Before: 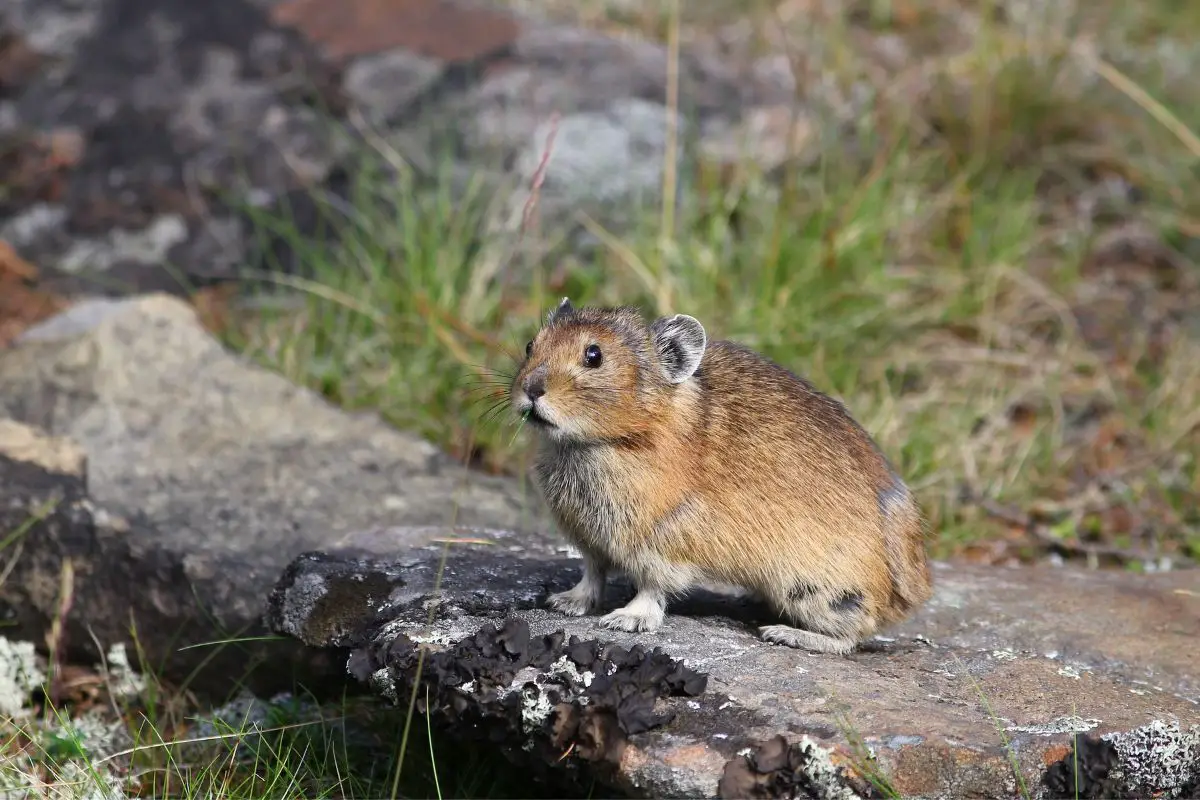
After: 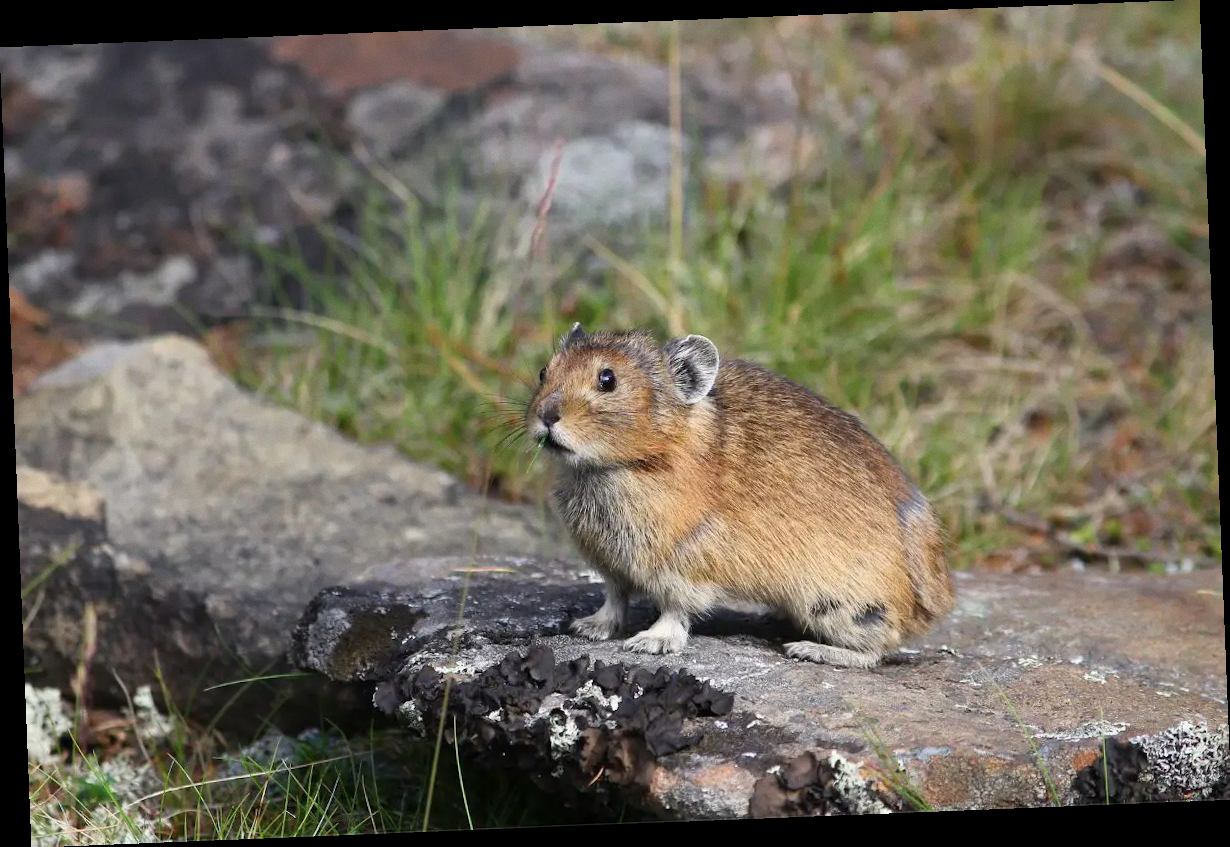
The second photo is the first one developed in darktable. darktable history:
rotate and perspective: rotation -2.29°, automatic cropping off
grain: coarseness 0.09 ISO, strength 10%
